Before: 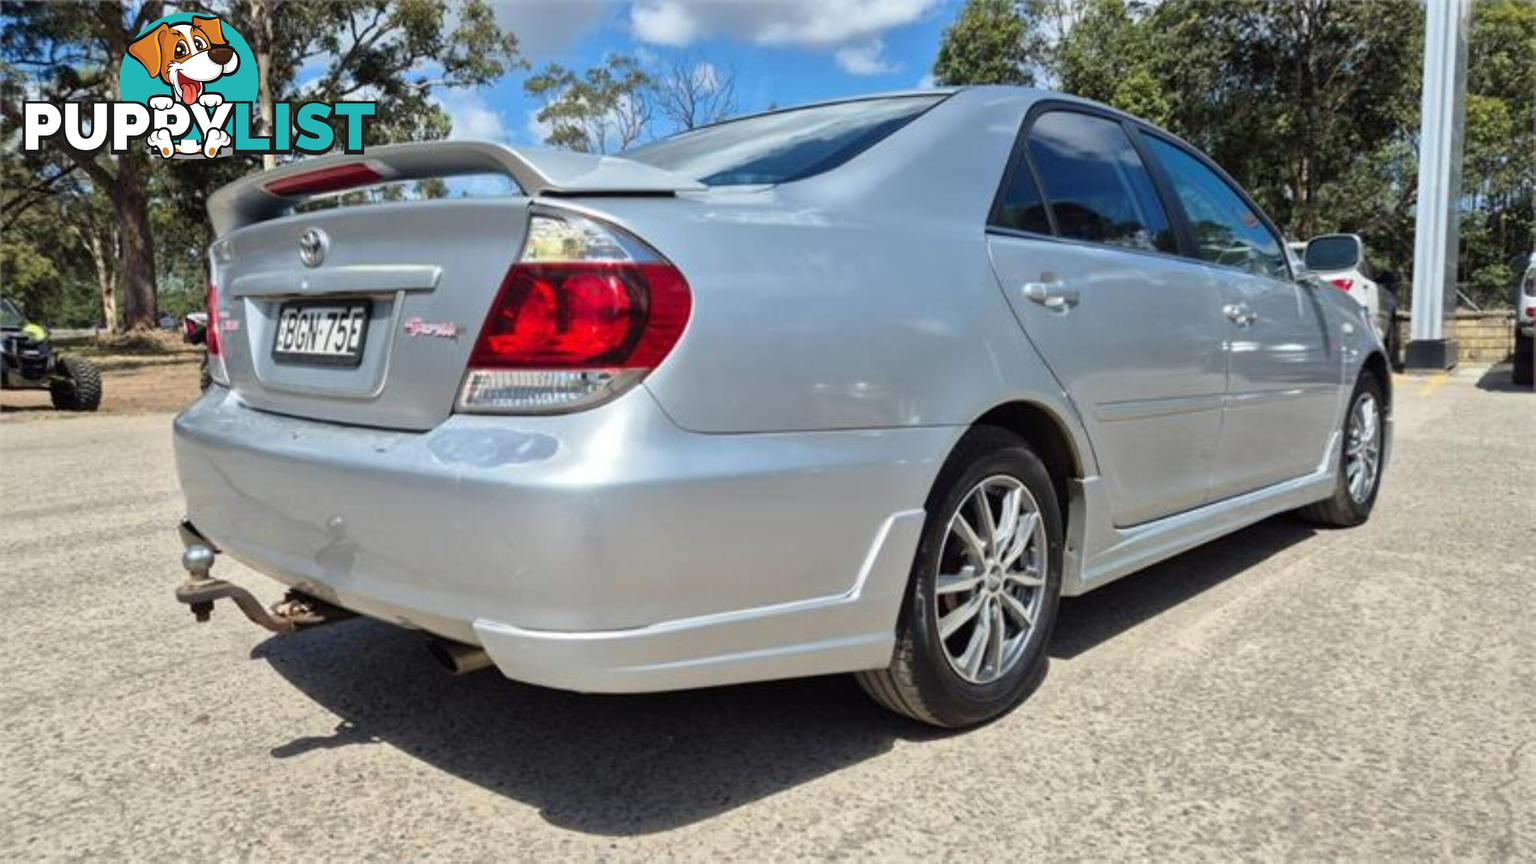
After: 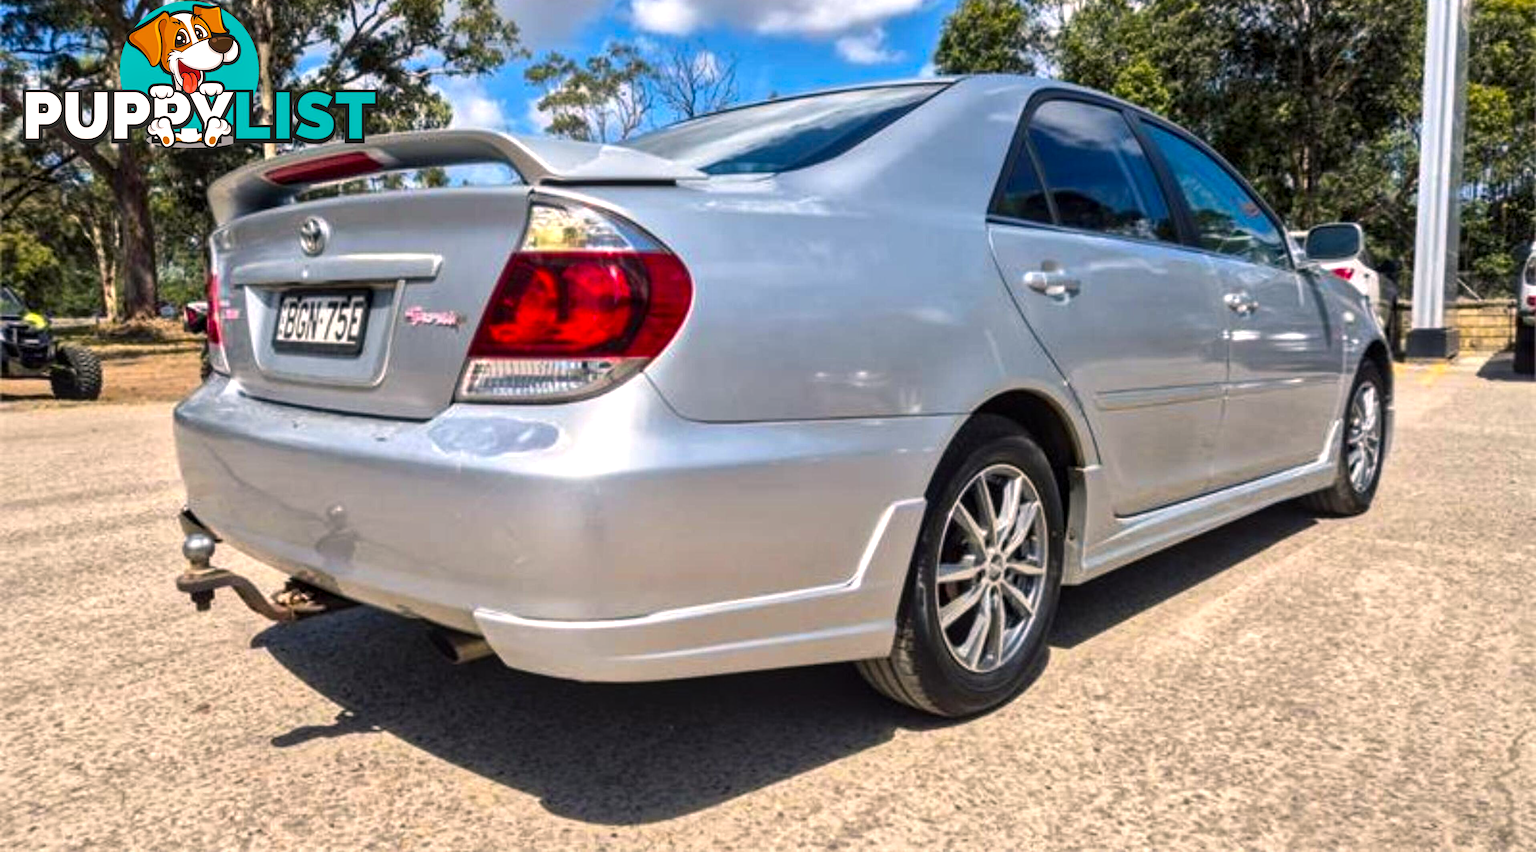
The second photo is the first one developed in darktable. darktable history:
color balance rgb: highlights gain › chroma 2.381%, highlights gain › hue 38.38°, linear chroma grading › shadows -8.446%, linear chroma grading › global chroma 9.679%, perceptual saturation grading › global saturation 24.978%, perceptual brilliance grading › highlights 10.919%, perceptual brilliance grading › shadows -10.875%, global vibrance 11.068%
crop: top 1.37%, right 0.042%
tone equalizer: edges refinement/feathering 500, mask exposure compensation -1.57 EV, preserve details no
local contrast: on, module defaults
